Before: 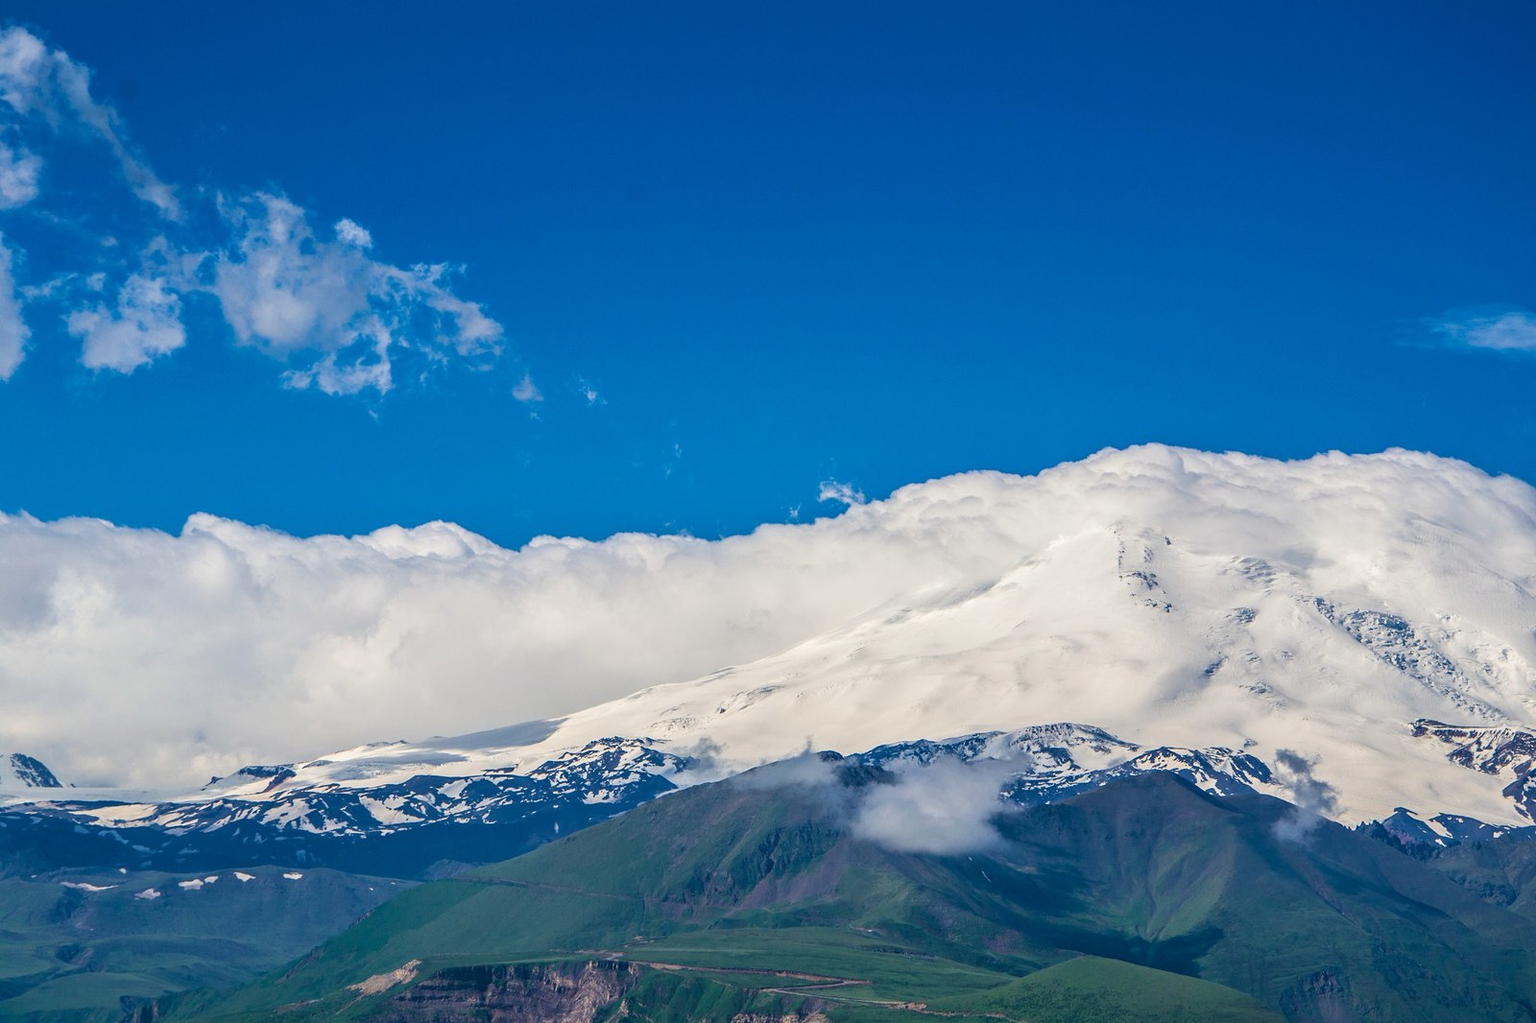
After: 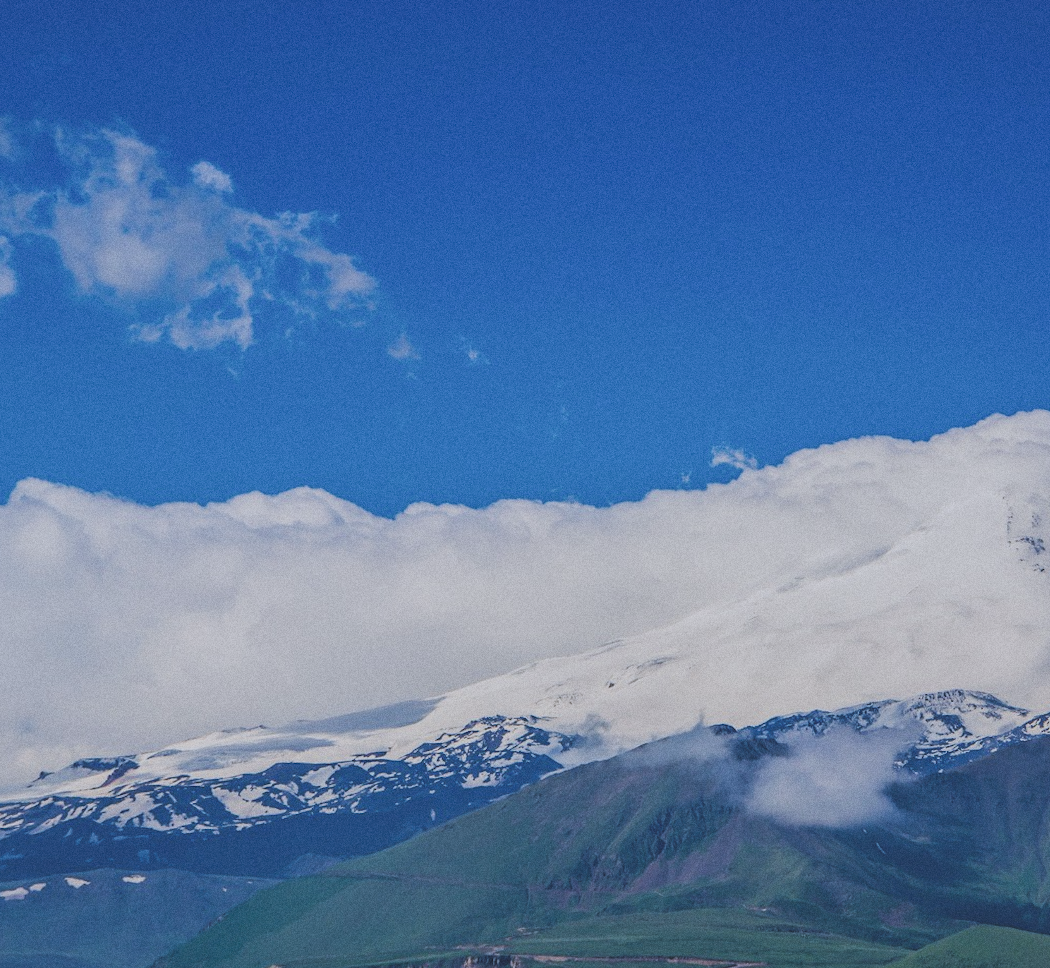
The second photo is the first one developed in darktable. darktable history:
exposure: black level correction -0.025, exposure -0.117 EV, compensate highlight preservation false
white balance: red 0.988, blue 1.017
color calibration: illuminant as shot in camera, x 0.358, y 0.373, temperature 4628.91 K
filmic rgb: black relative exposure -7.32 EV, white relative exposure 5.09 EV, hardness 3.2
shadows and highlights: radius 334.93, shadows 63.48, highlights 6.06, compress 87.7%, highlights color adjustment 39.73%, soften with gaussian
grain: coarseness 0.09 ISO
crop and rotate: left 12.673%, right 20.66%
rotate and perspective: rotation -0.013°, lens shift (vertical) -0.027, lens shift (horizontal) 0.178, crop left 0.016, crop right 0.989, crop top 0.082, crop bottom 0.918
